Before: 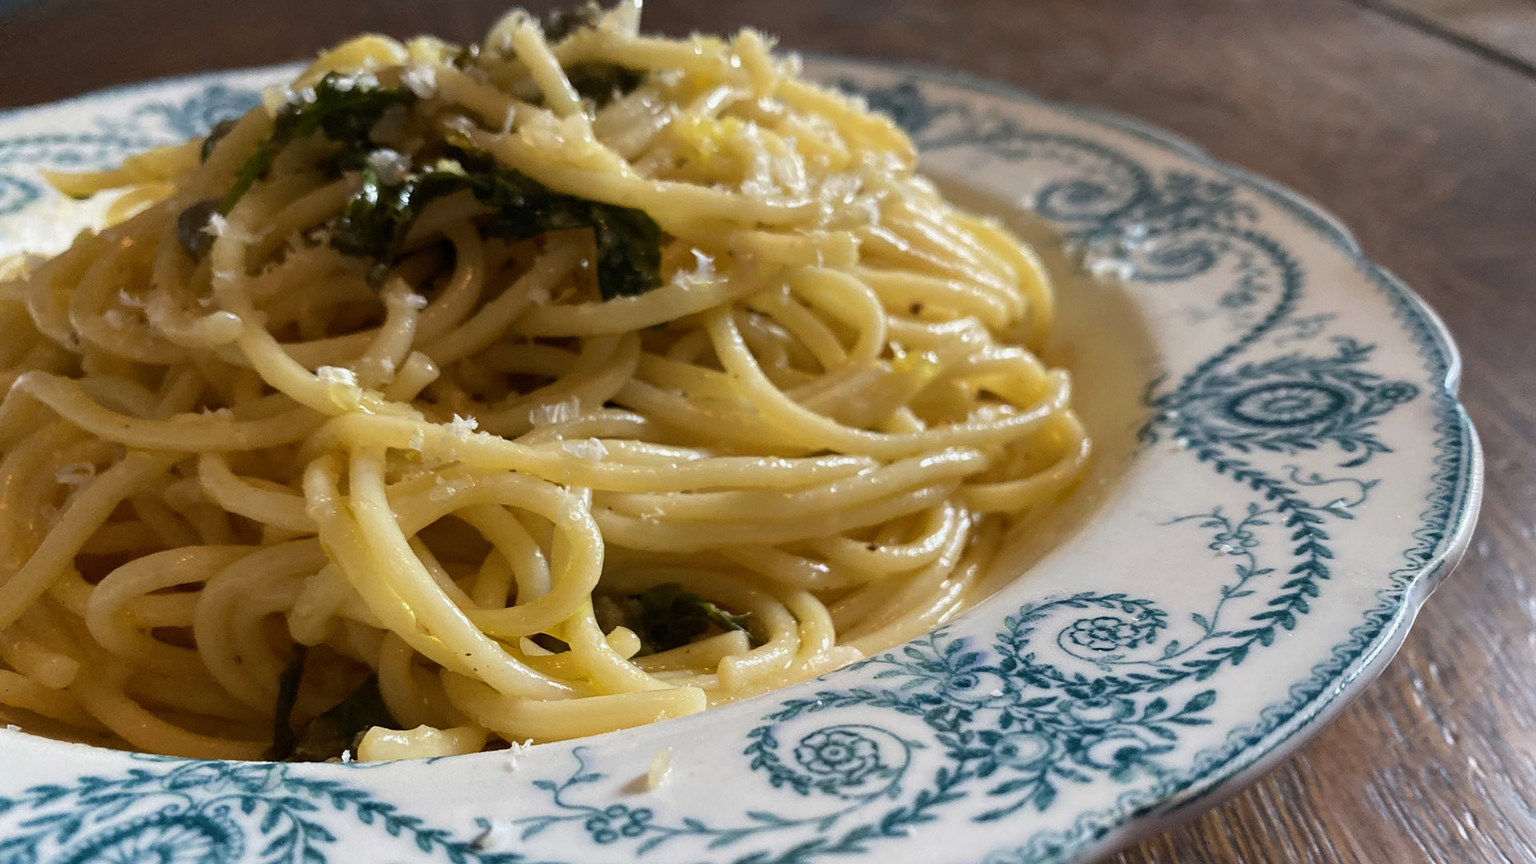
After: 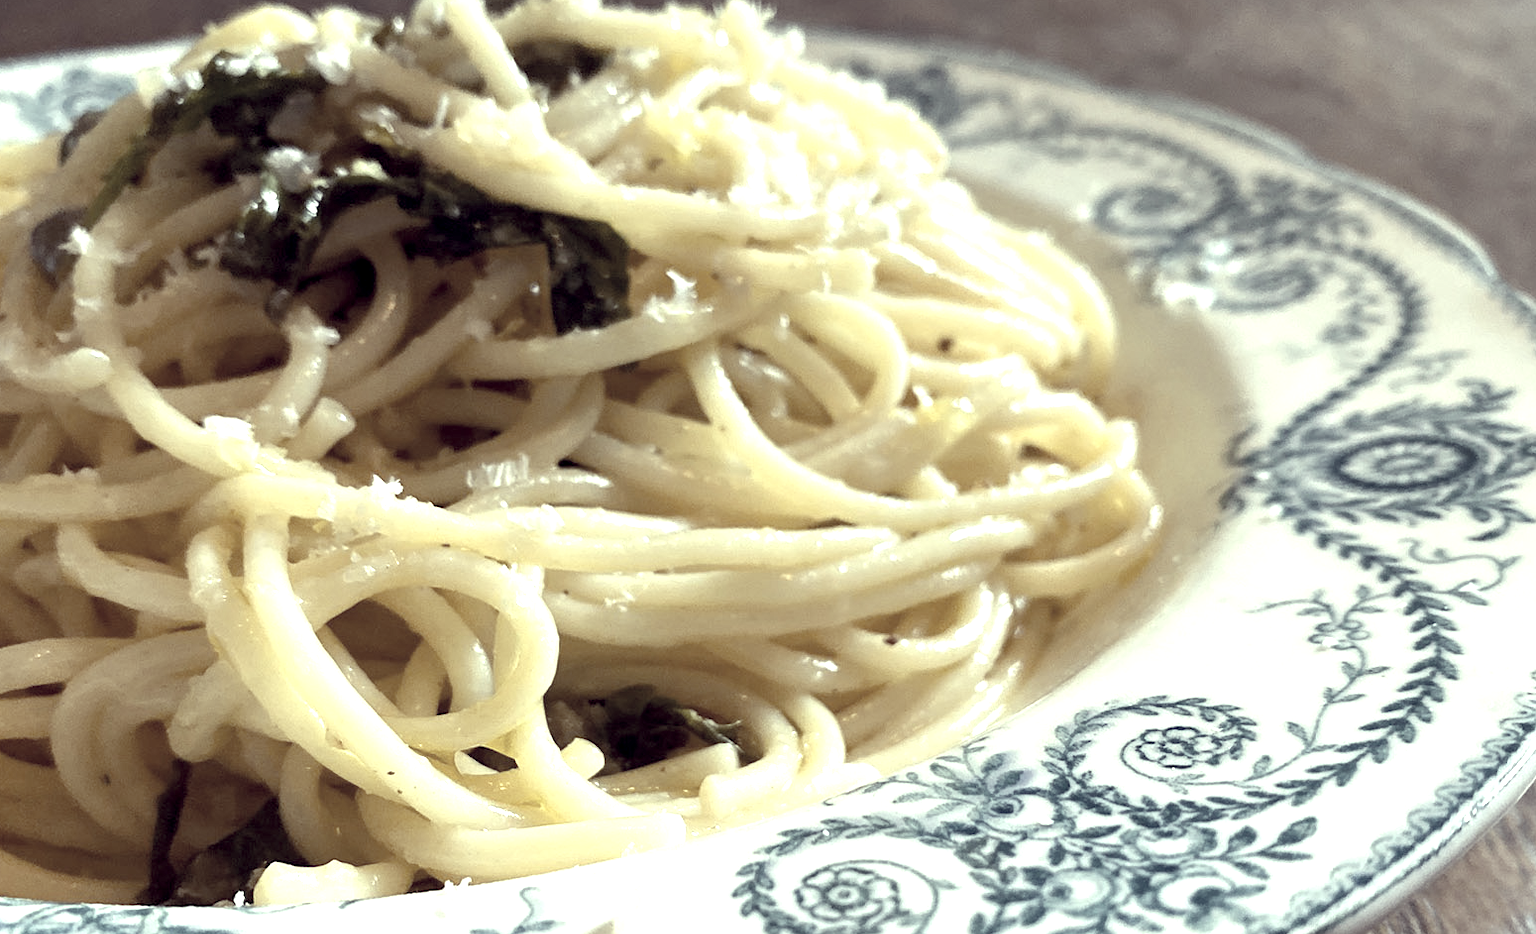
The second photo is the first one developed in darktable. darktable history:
crop: left 9.976%, top 3.558%, right 9.264%, bottom 9.121%
color correction: highlights a* -20.33, highlights b* 20.14, shadows a* 19.46, shadows b* -20.43, saturation 0.372
exposure: black level correction 0, exposure 1.2 EV, compensate highlight preservation false
